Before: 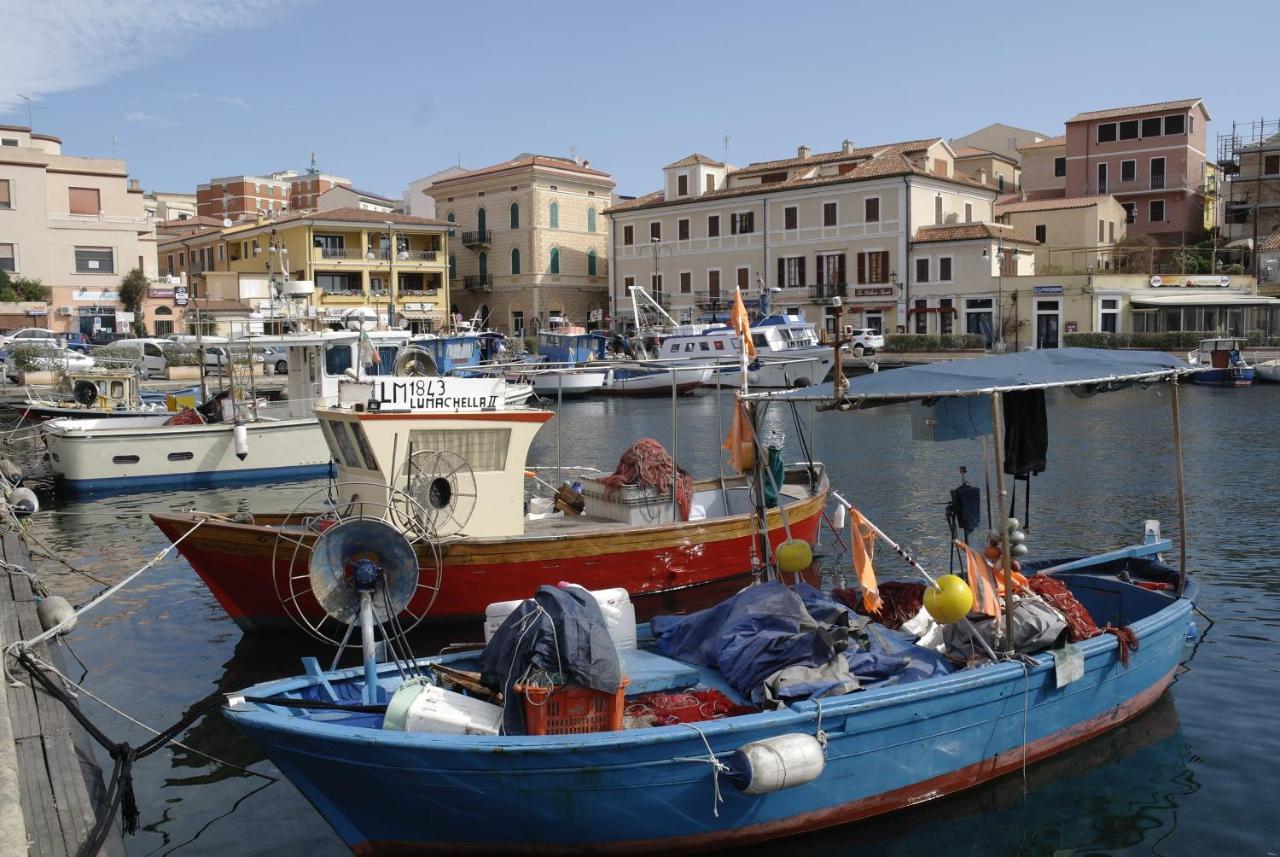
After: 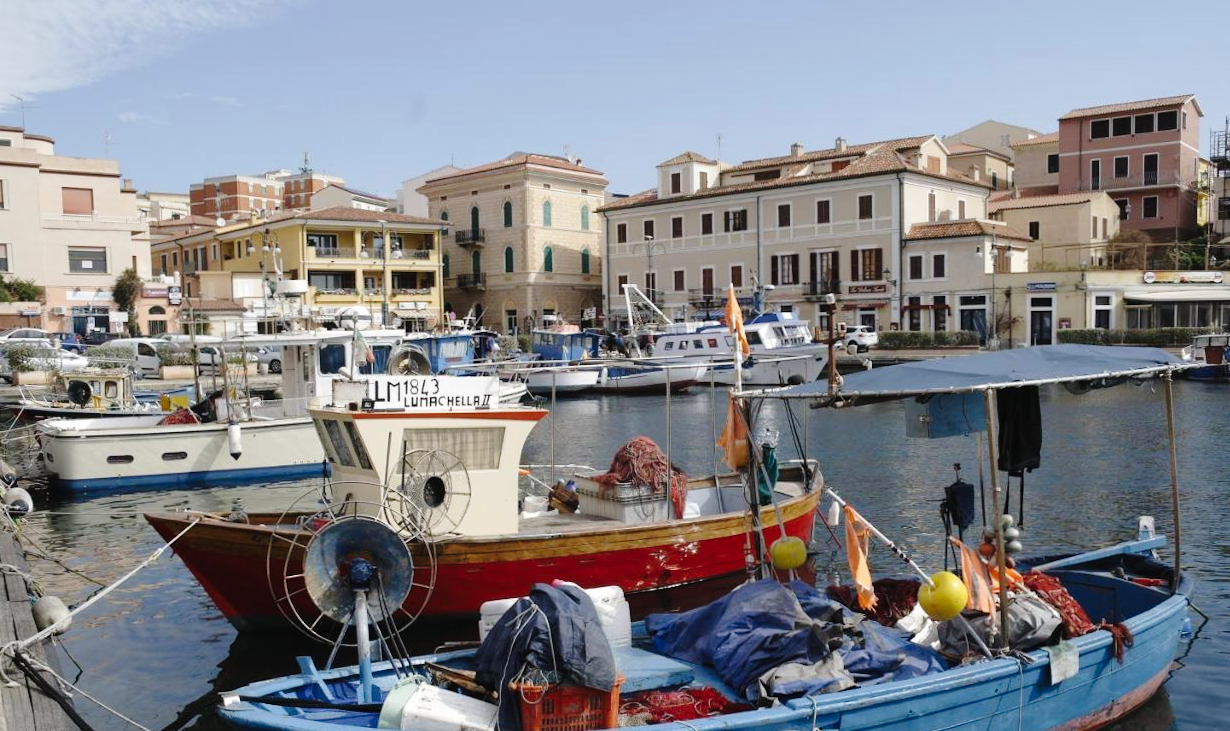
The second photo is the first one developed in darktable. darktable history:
tone curve: curves: ch0 [(0, 0) (0.003, 0.015) (0.011, 0.019) (0.025, 0.026) (0.044, 0.041) (0.069, 0.057) (0.1, 0.085) (0.136, 0.116) (0.177, 0.158) (0.224, 0.215) (0.277, 0.286) (0.335, 0.367) (0.399, 0.452) (0.468, 0.534) (0.543, 0.612) (0.623, 0.698) (0.709, 0.775) (0.801, 0.858) (0.898, 0.928) (1, 1)], preserve colors none
contrast brightness saturation: saturation -0.05
crop and rotate: angle 0.2°, left 0.275%, right 3.127%, bottom 14.18%
